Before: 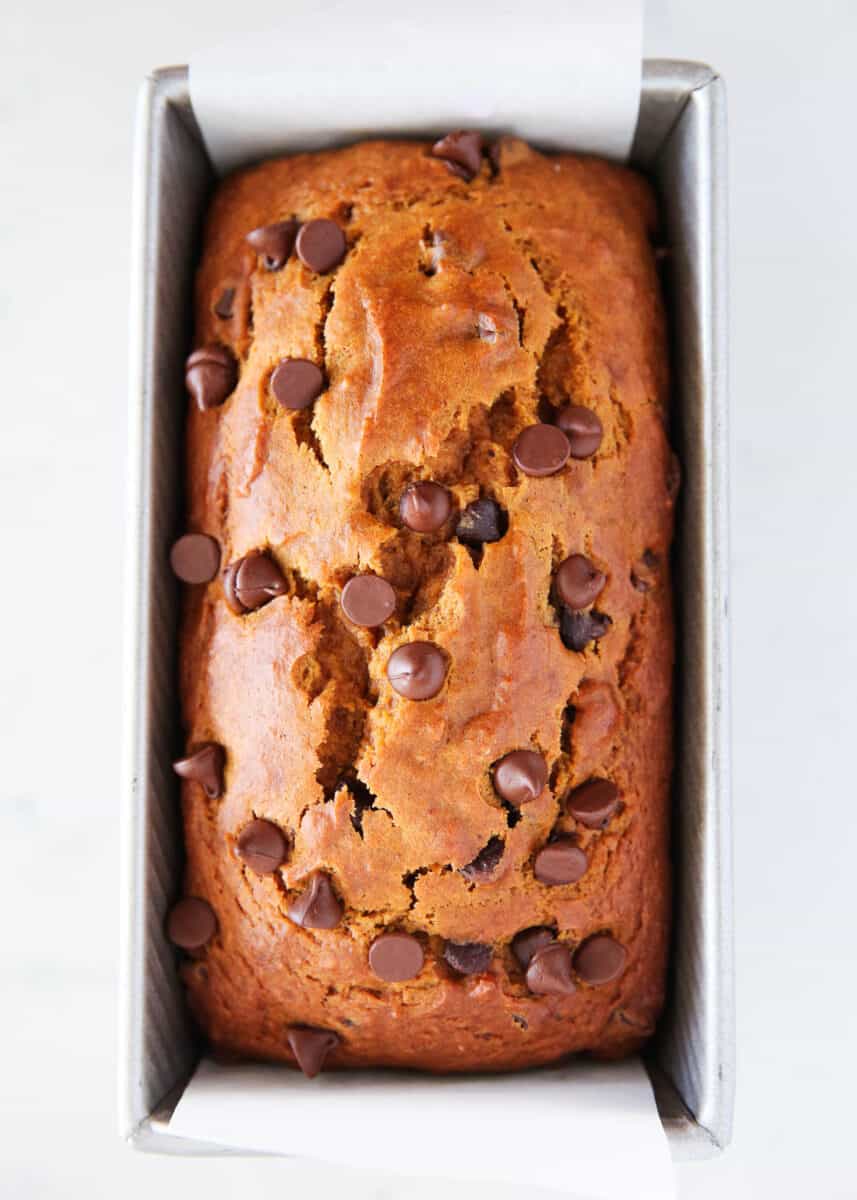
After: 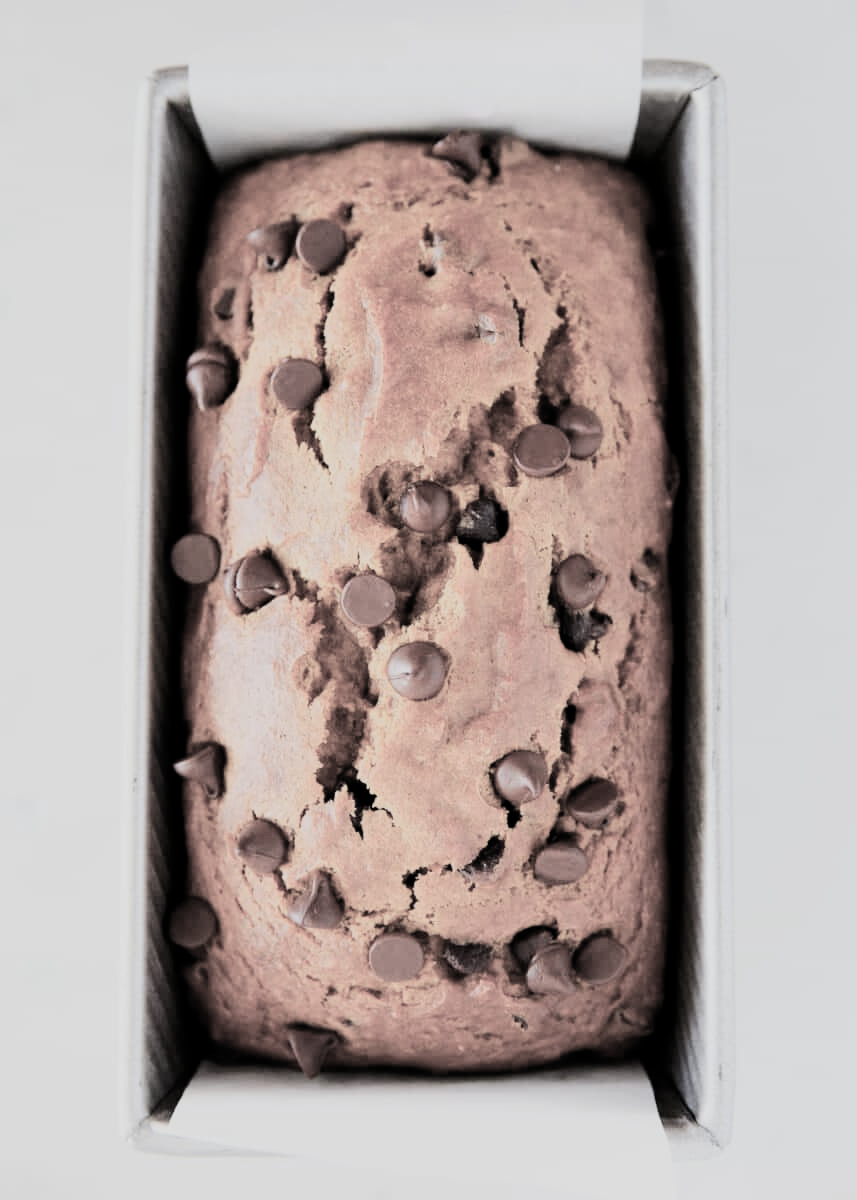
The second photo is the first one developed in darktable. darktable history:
filmic rgb: black relative exposure -5.04 EV, white relative exposure 3.96 EV, hardness 2.87, contrast 1.397, highlights saturation mix -29.94%, color science v5 (2021), contrast in shadows safe, contrast in highlights safe
